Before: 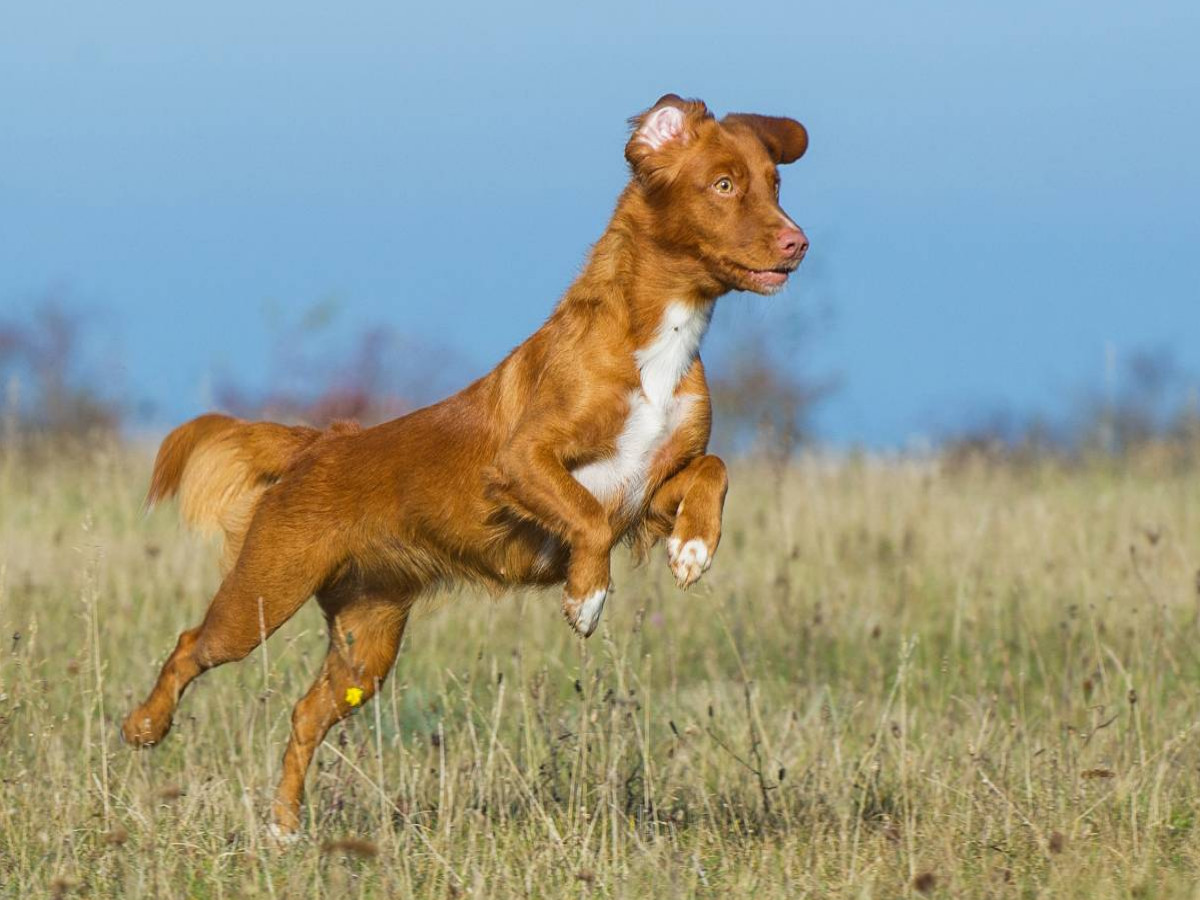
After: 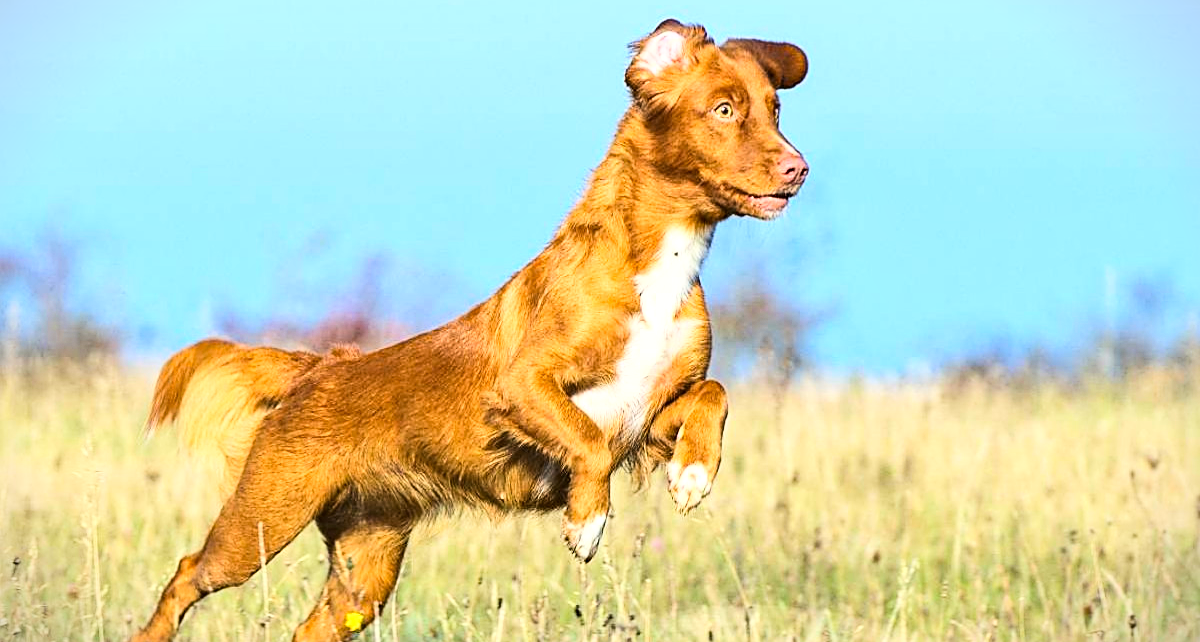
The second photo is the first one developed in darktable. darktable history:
base curve: curves: ch0 [(0, 0) (0.007, 0.004) (0.027, 0.03) (0.046, 0.07) (0.207, 0.54) (0.442, 0.872) (0.673, 0.972) (1, 1)]
crop and rotate: top 8.418%, bottom 20.235%
local contrast: mode bilateral grid, contrast 21, coarseness 50, detail 120%, midtone range 0.2
exposure: compensate exposure bias true, compensate highlight preservation false
haze removal: compatibility mode true, adaptive false
vignetting: fall-off start 99.28%, width/height ratio 1.307
sharpen: on, module defaults
